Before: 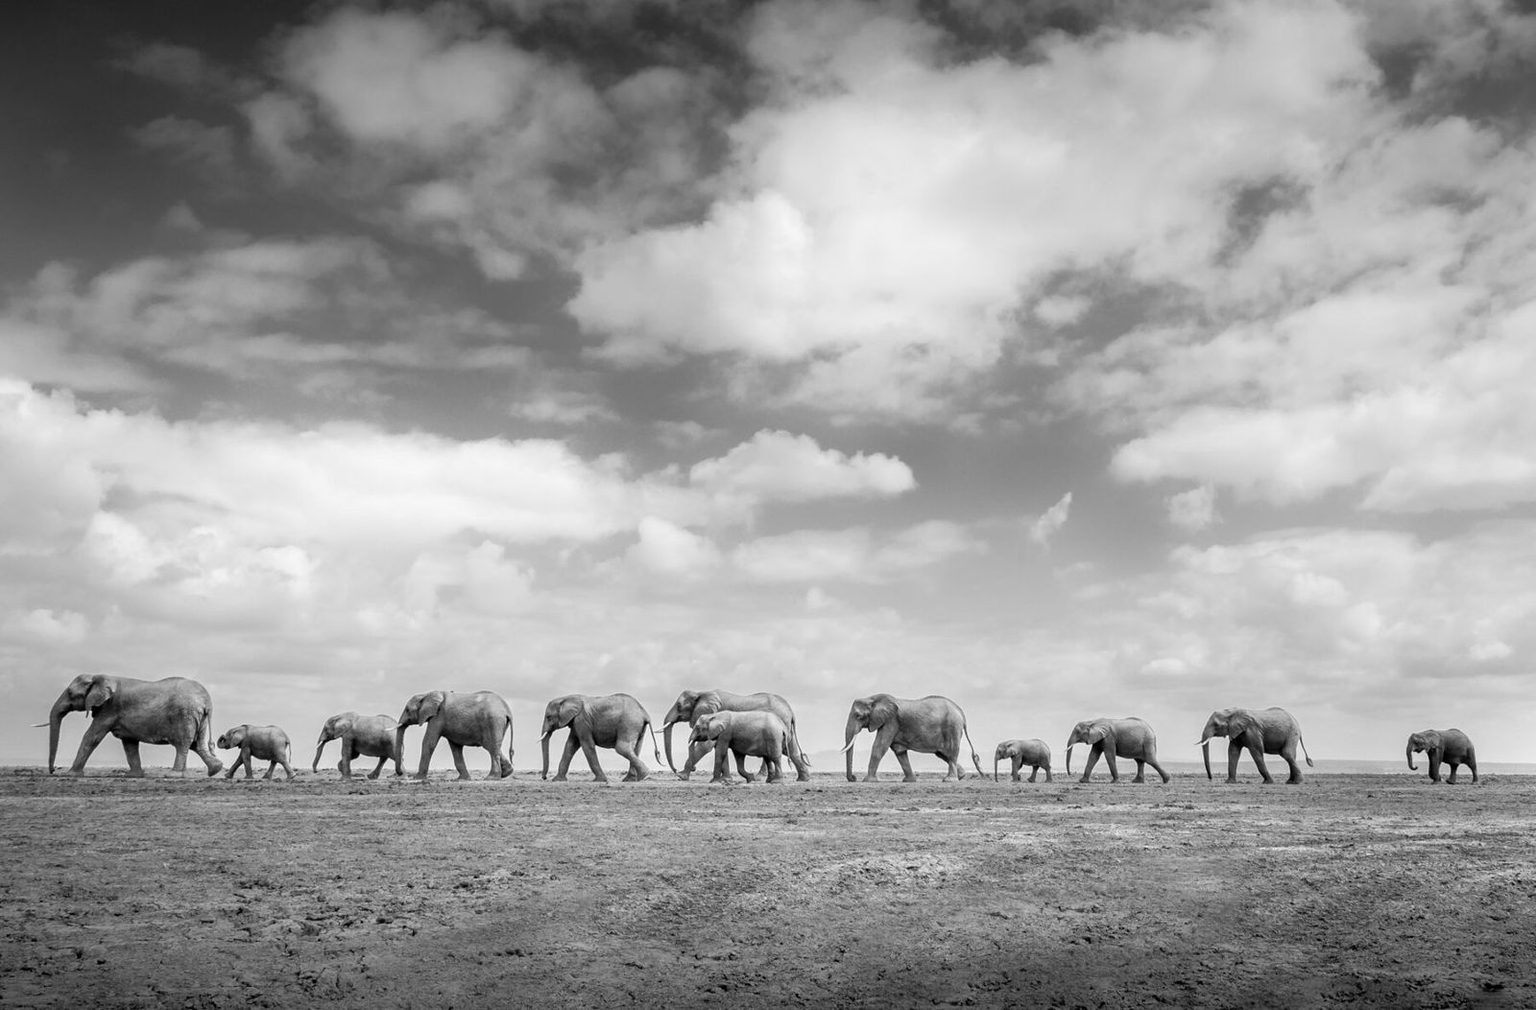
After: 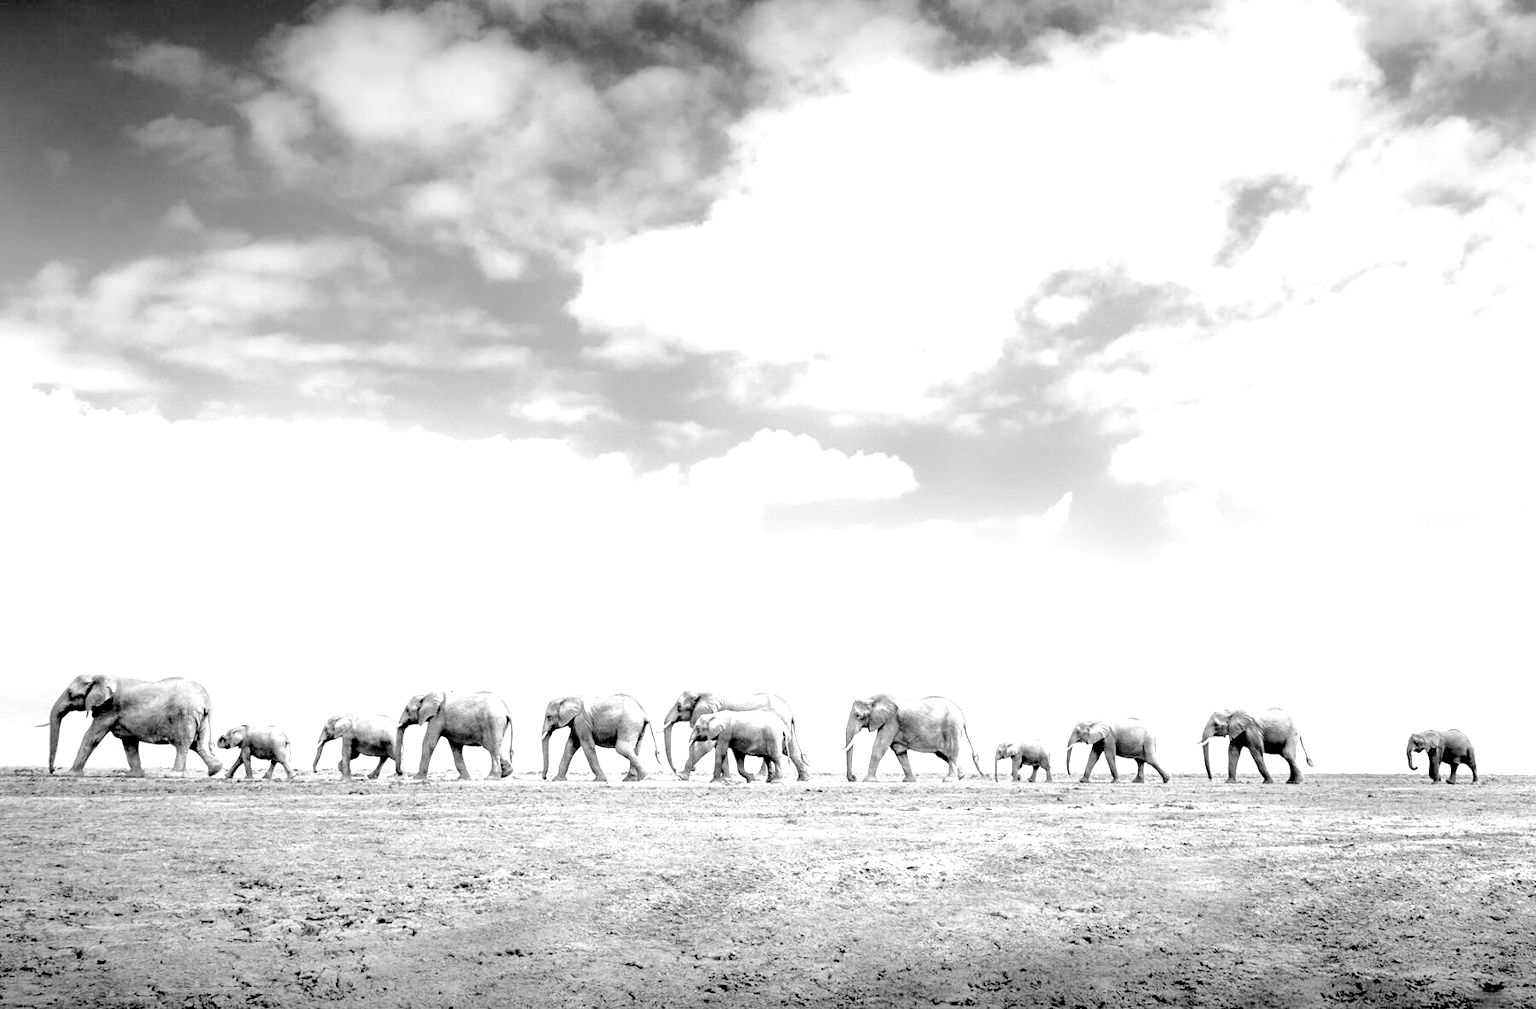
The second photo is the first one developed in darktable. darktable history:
exposure: black level correction 0.011, exposure 0.697 EV, compensate exposure bias true, compensate highlight preservation false
tone equalizer: -8 EV 1.01 EV, -7 EV 1.04 EV, -6 EV 0.982 EV, -5 EV 0.976 EV, -4 EV 1.01 EV, -3 EV 0.755 EV, -2 EV 0.514 EV, -1 EV 0.24 EV, edges refinement/feathering 500, mask exposure compensation -1.57 EV, preserve details no
